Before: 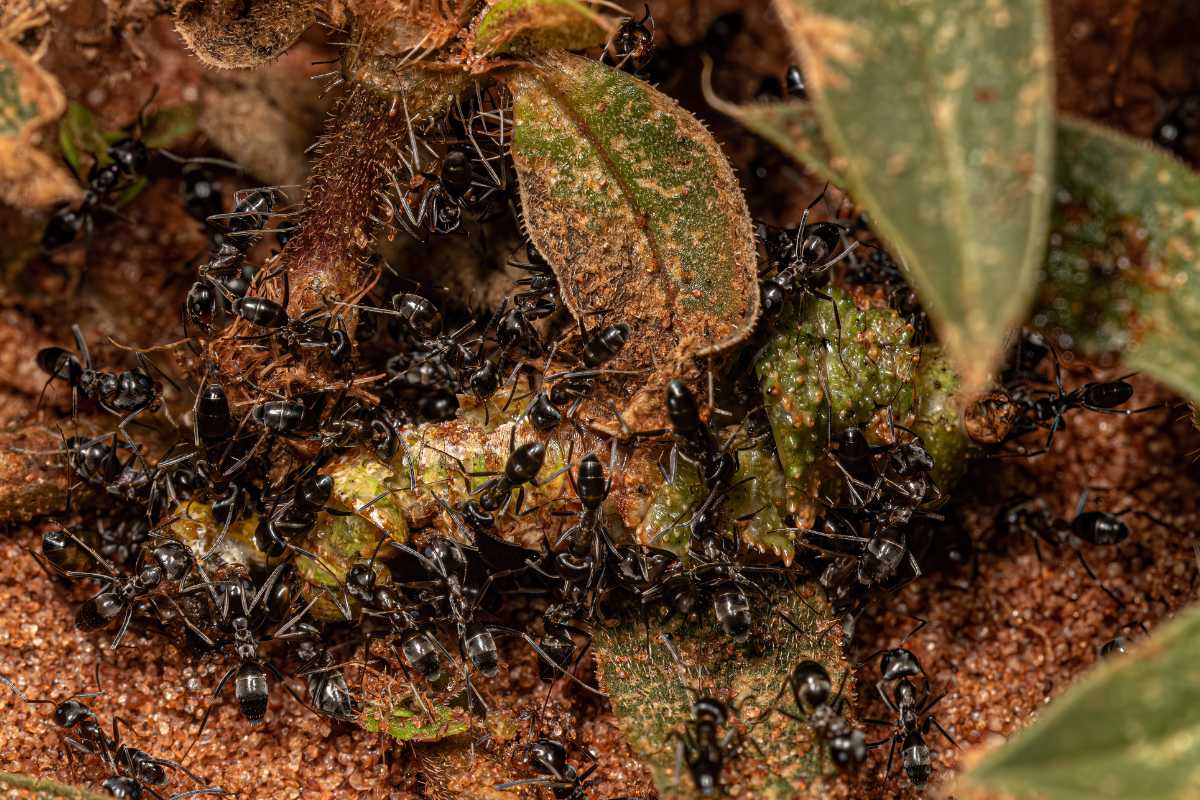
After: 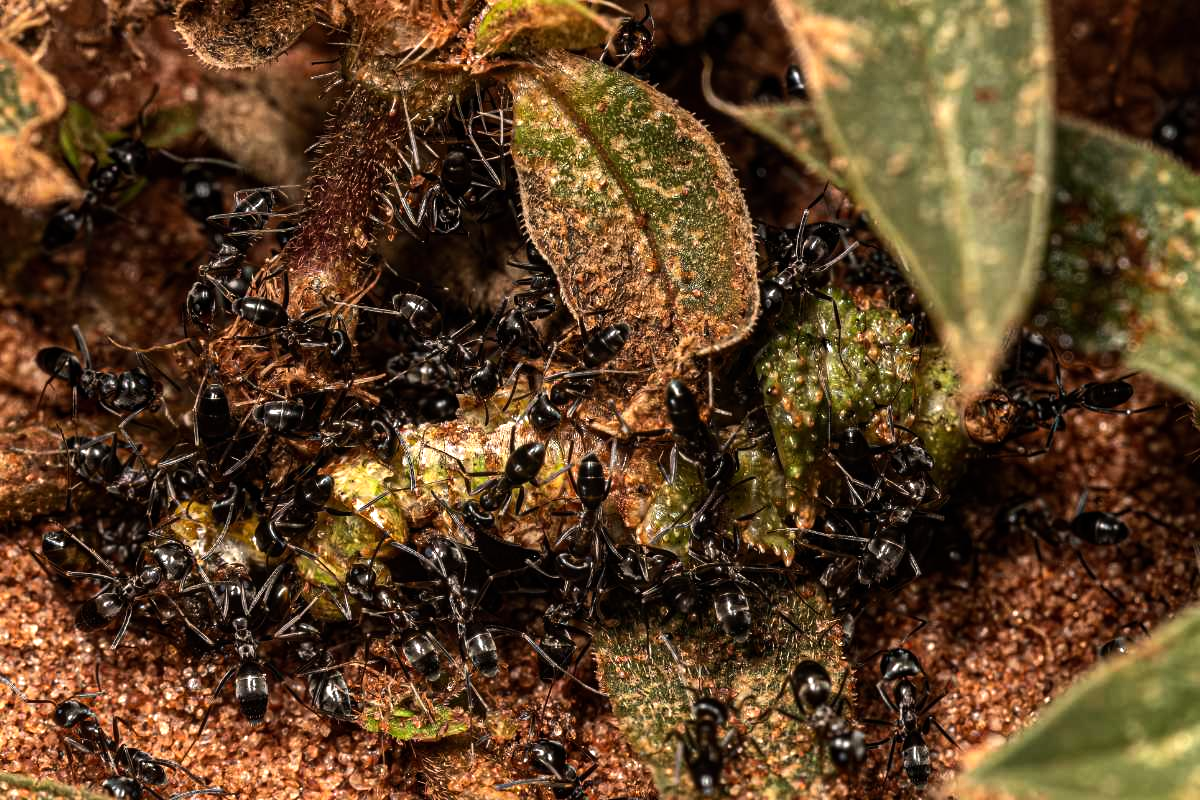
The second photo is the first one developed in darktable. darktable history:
tone equalizer: -8 EV -0.785 EV, -7 EV -0.716 EV, -6 EV -0.571 EV, -5 EV -0.383 EV, -3 EV 0.377 EV, -2 EV 0.6 EV, -1 EV 0.688 EV, +0 EV 0.762 EV, edges refinement/feathering 500, mask exposure compensation -1.57 EV, preserve details no
